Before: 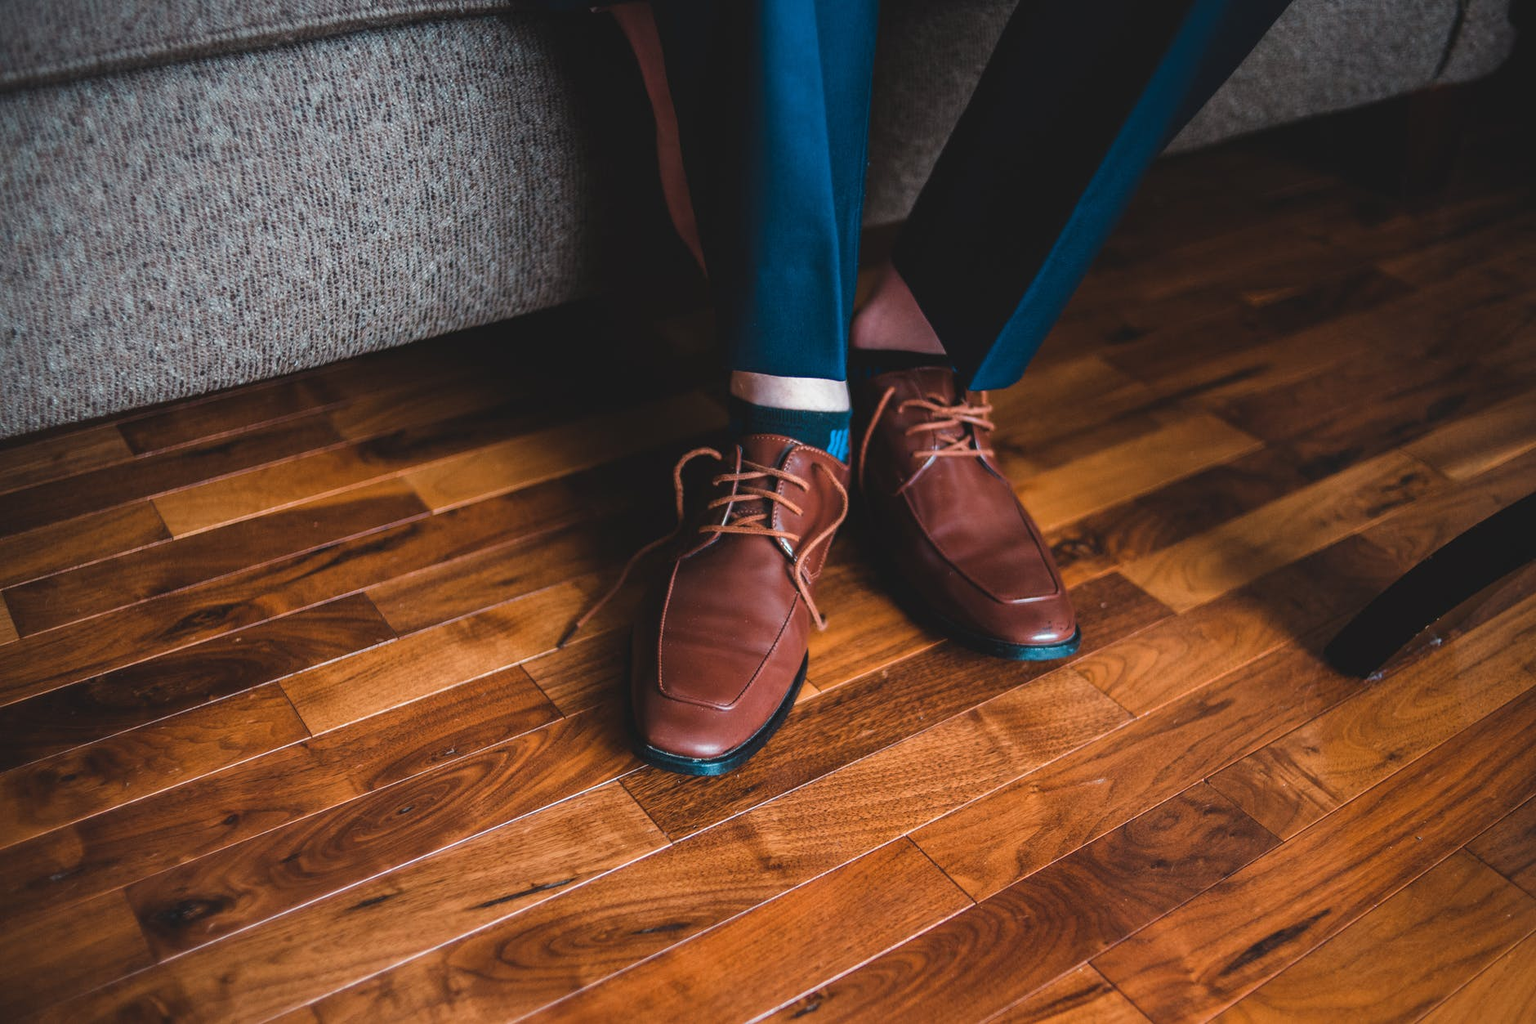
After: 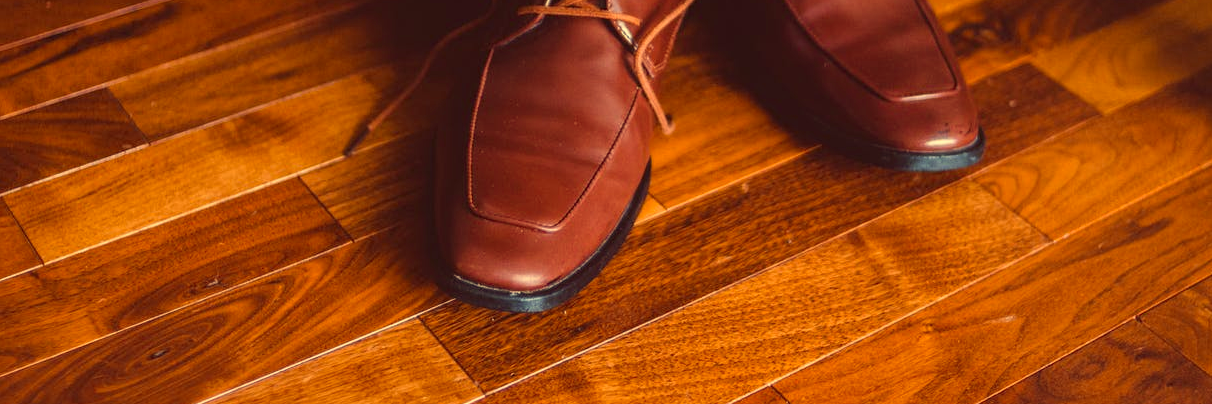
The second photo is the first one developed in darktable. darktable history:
crop: left 18.022%, top 50.863%, right 17.486%, bottom 16.829%
color correction: highlights a* 9.98, highlights b* 39.27, shadows a* 14.72, shadows b* 3.52
